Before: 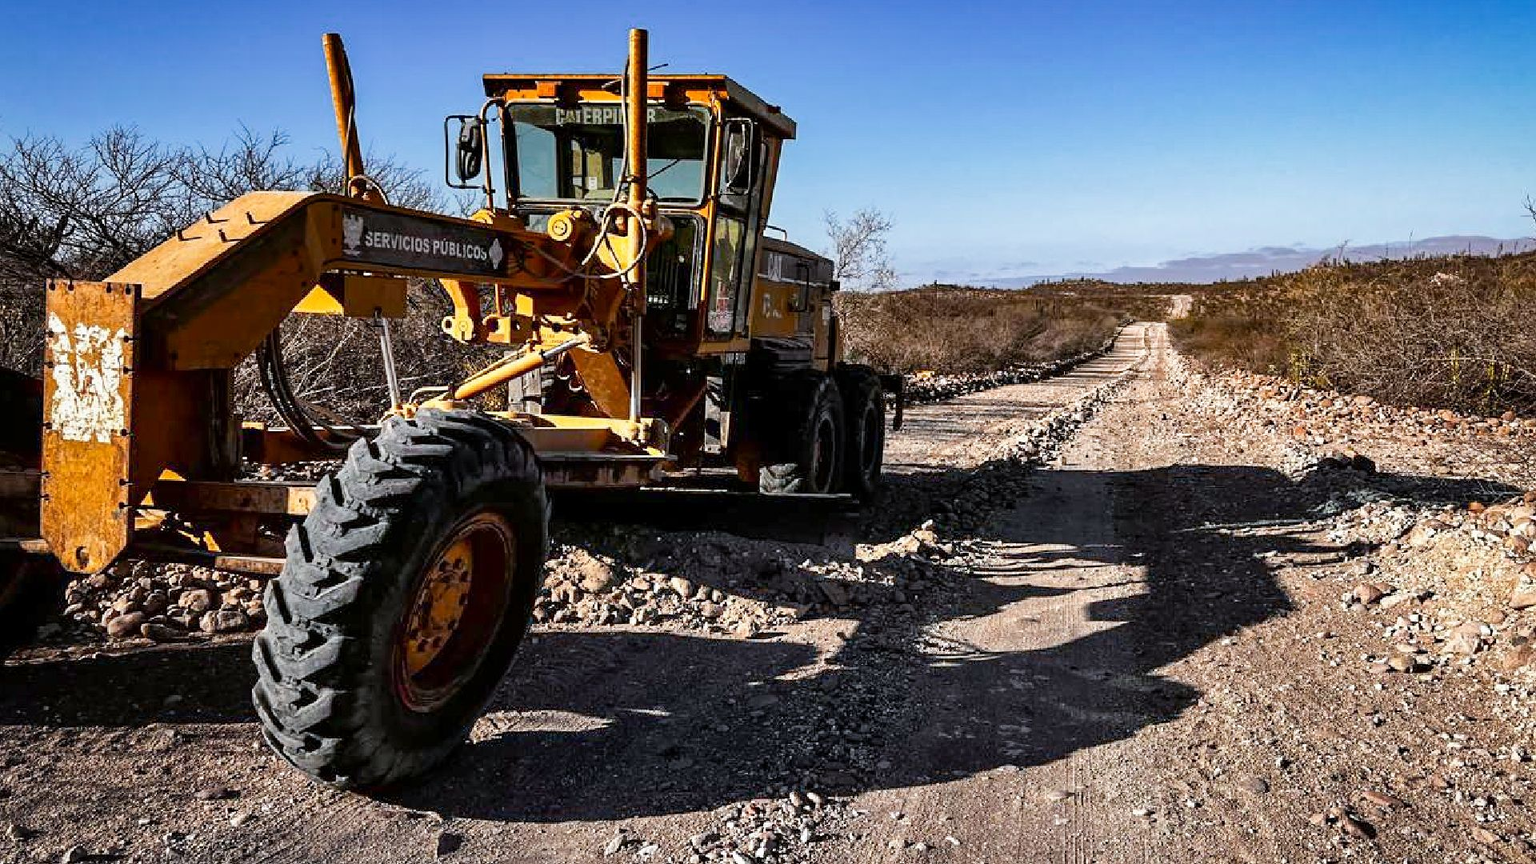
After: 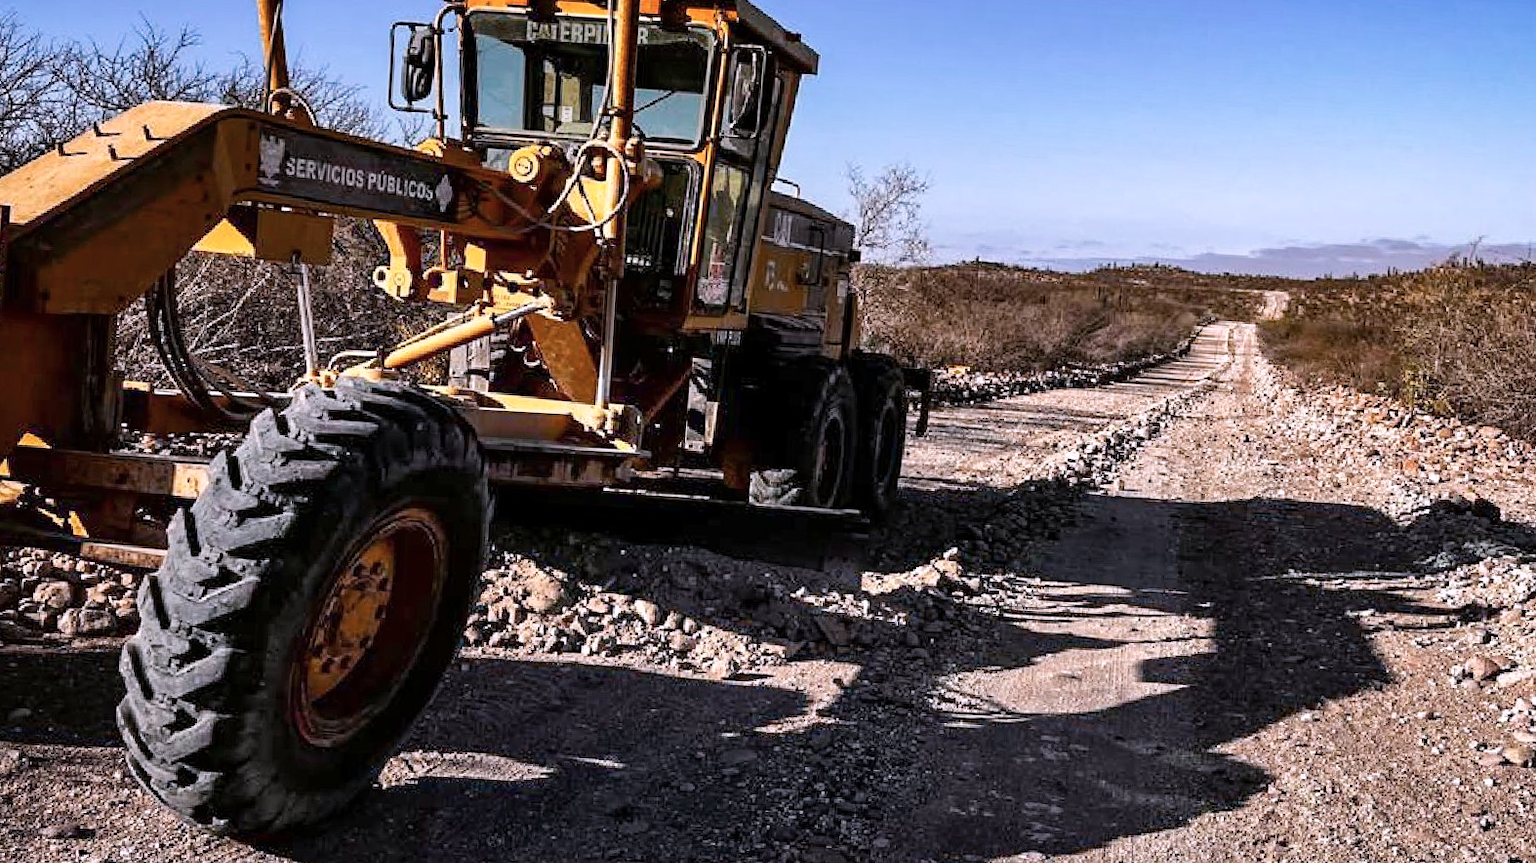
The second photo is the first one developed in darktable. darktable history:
white balance: red 1.05, blue 1.072
color zones: curves: ch0 [(0, 0.5) (0.143, 0.5) (0.286, 0.5) (0.429, 0.504) (0.571, 0.5) (0.714, 0.509) (0.857, 0.5) (1, 0.5)]; ch1 [(0, 0.425) (0.143, 0.425) (0.286, 0.375) (0.429, 0.405) (0.571, 0.5) (0.714, 0.47) (0.857, 0.425) (1, 0.435)]; ch2 [(0, 0.5) (0.143, 0.5) (0.286, 0.5) (0.429, 0.517) (0.571, 0.5) (0.714, 0.51) (0.857, 0.5) (1, 0.5)]
crop and rotate: angle -3.27°, left 5.211%, top 5.211%, right 4.607%, bottom 4.607%
